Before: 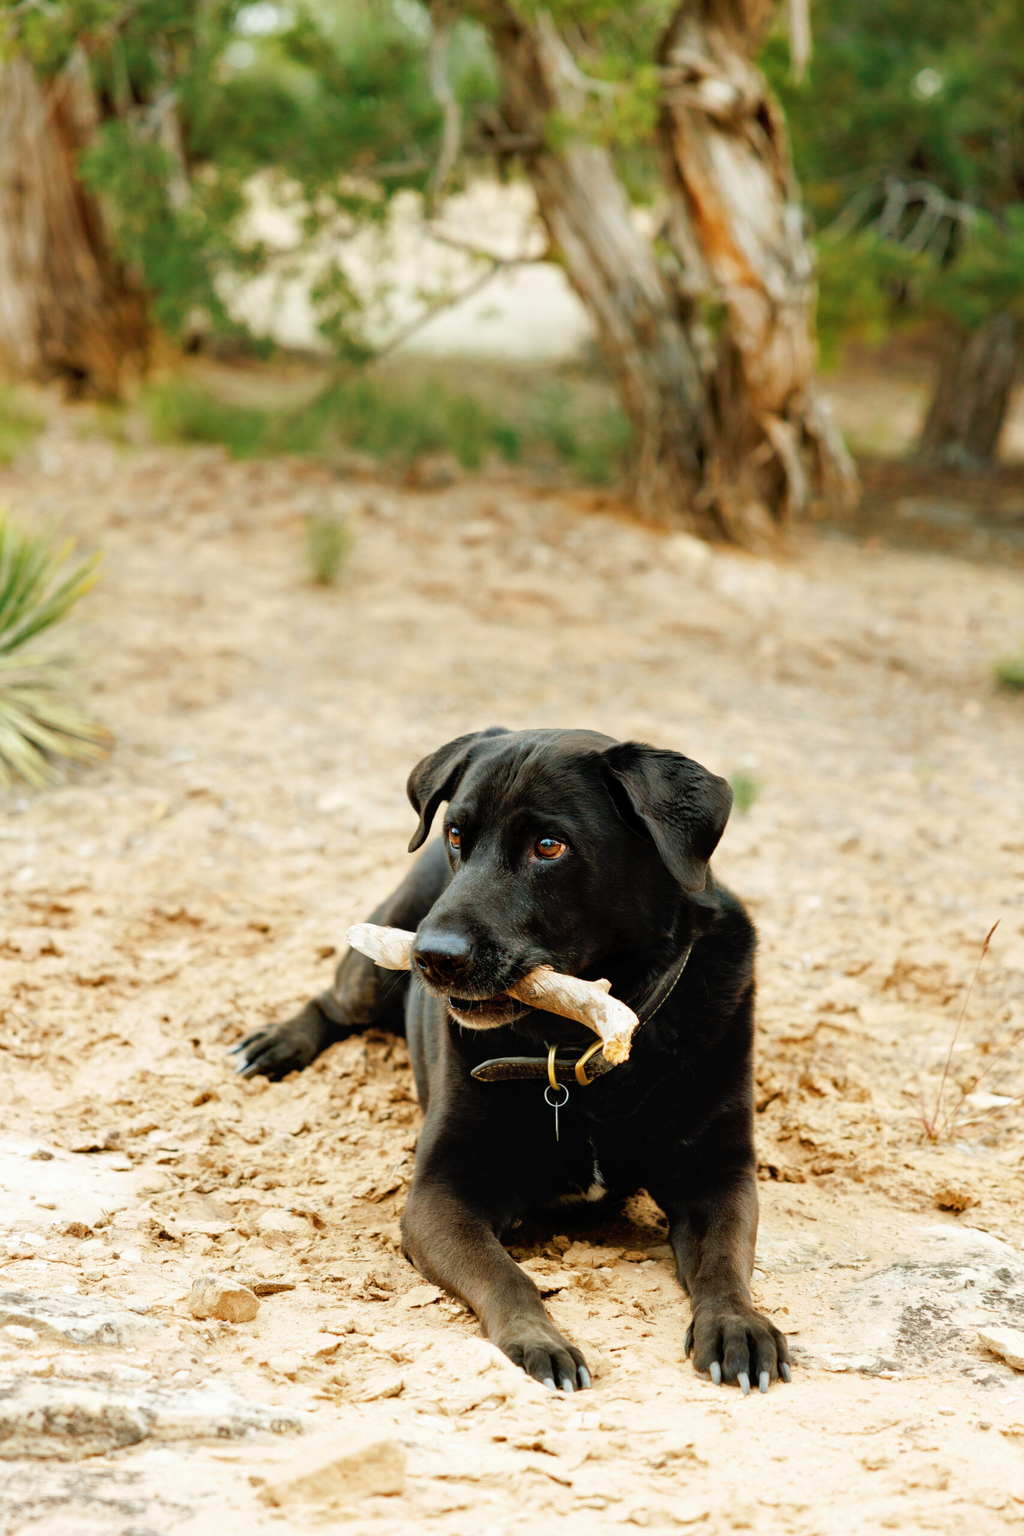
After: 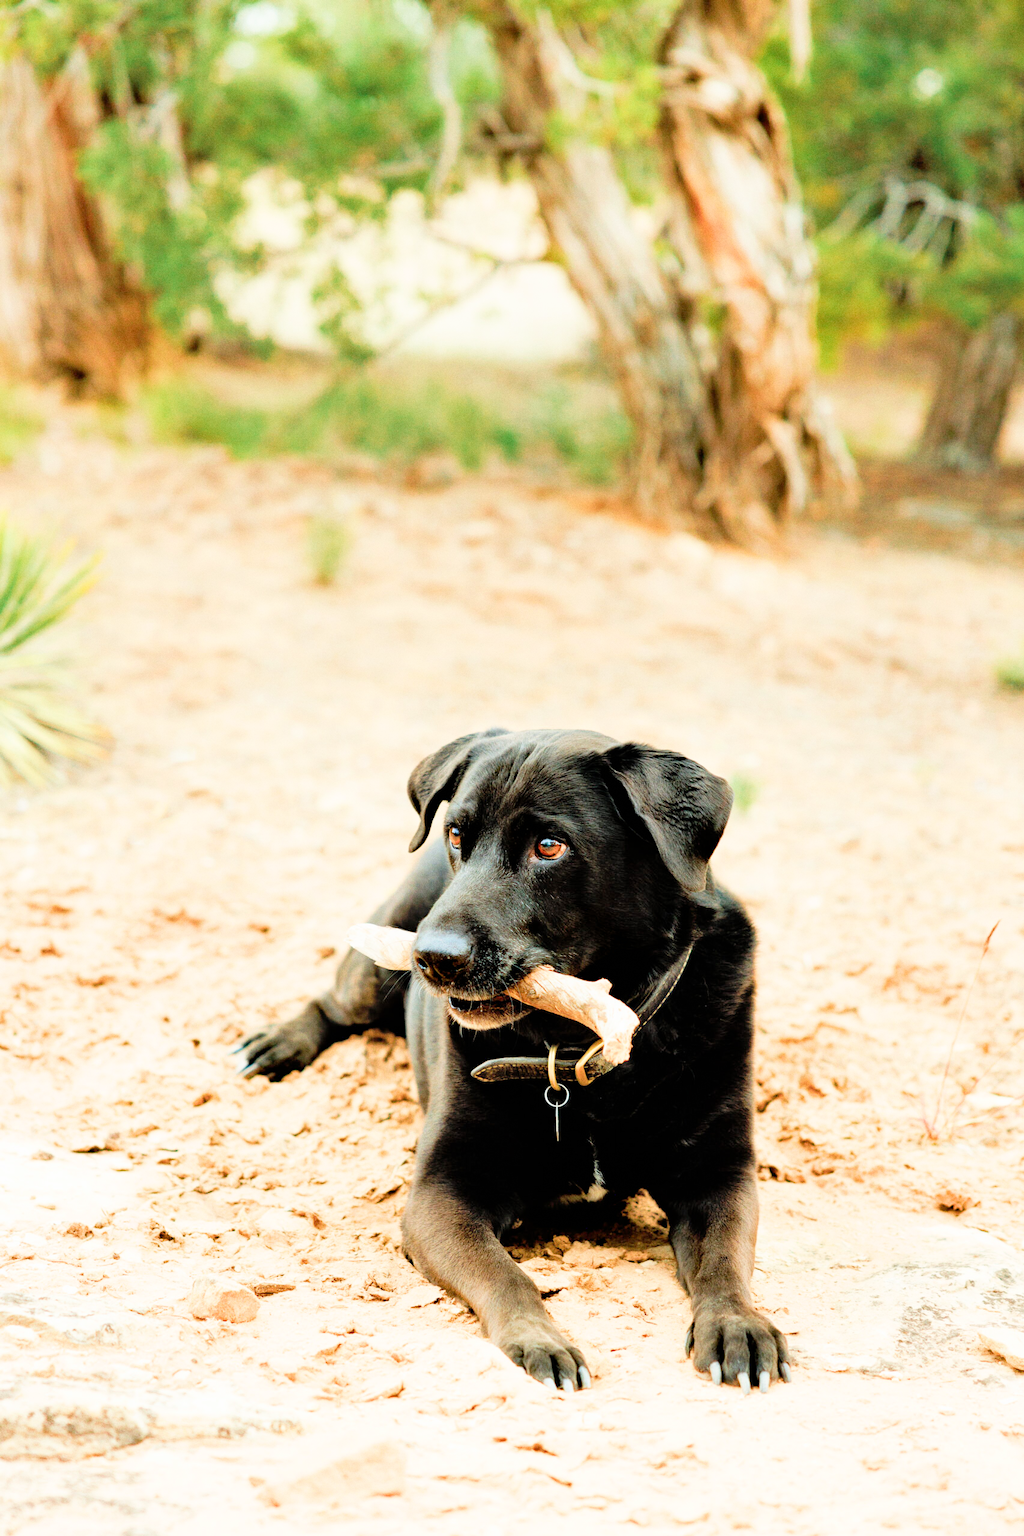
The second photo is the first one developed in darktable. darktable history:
filmic rgb: black relative exposure -7.65 EV, white relative exposure 4.56 EV, hardness 3.61
grain: coarseness 0.09 ISO
exposure: black level correction 0.001, exposure 1.84 EV, compensate highlight preservation false
